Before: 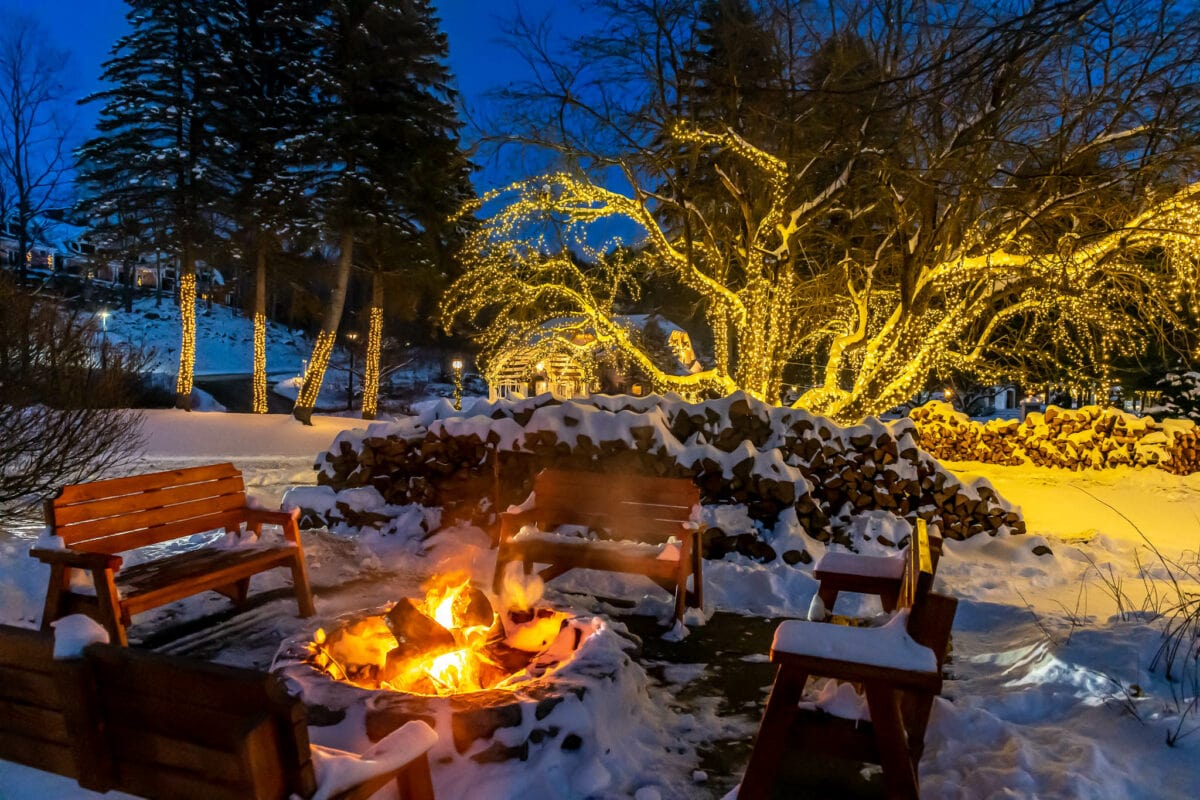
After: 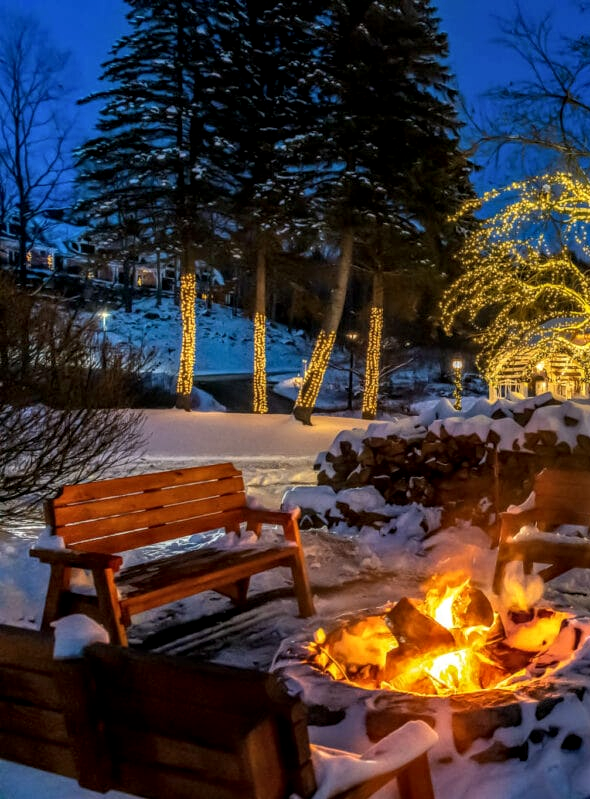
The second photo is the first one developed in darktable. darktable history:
crop and rotate: left 0.034%, top 0%, right 50.716%
local contrast: highlights 4%, shadows 7%, detail 133%
